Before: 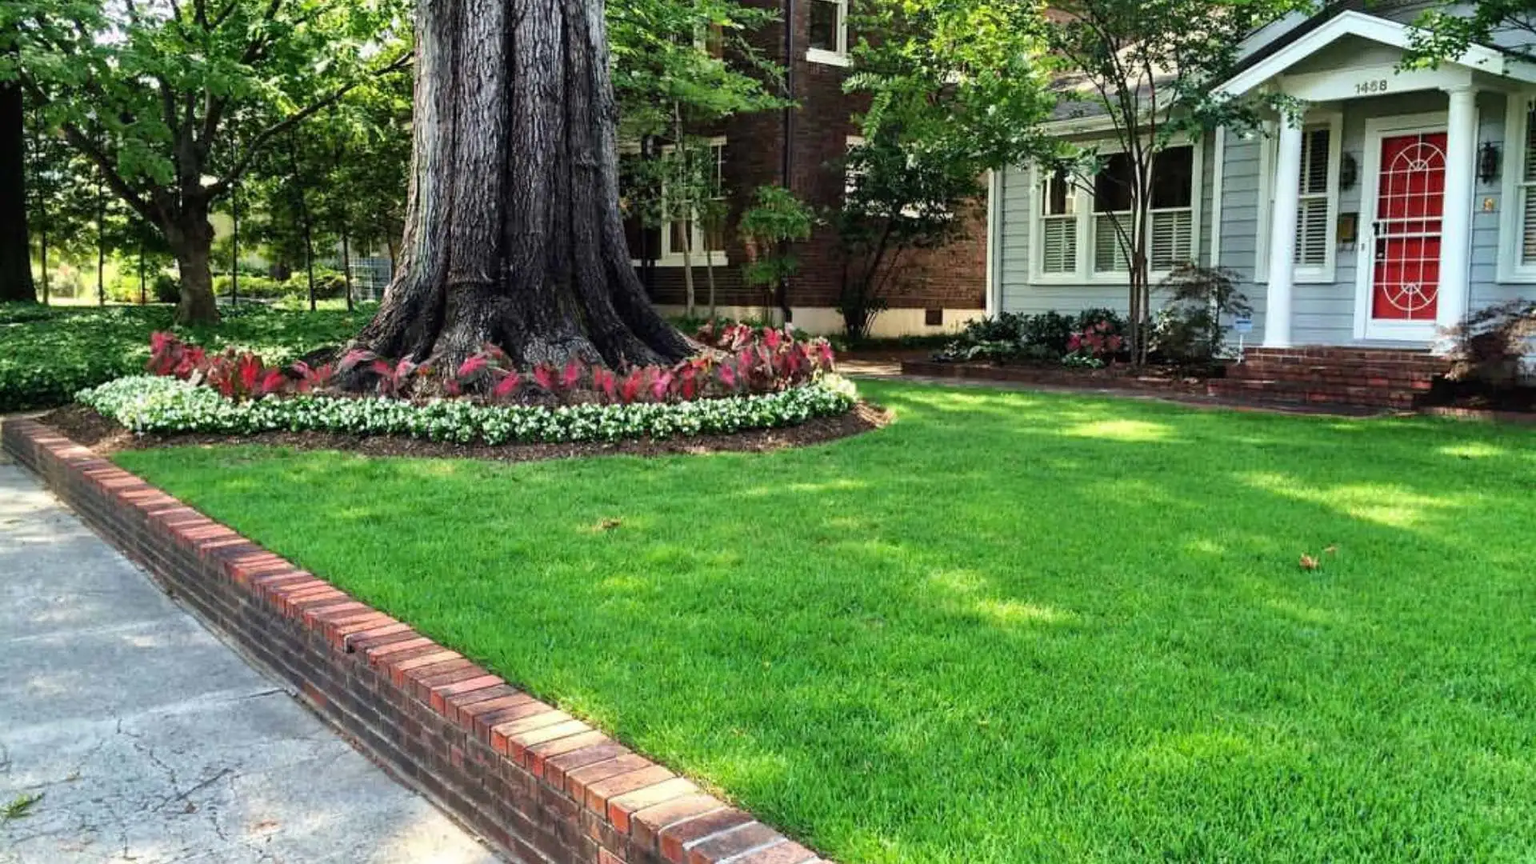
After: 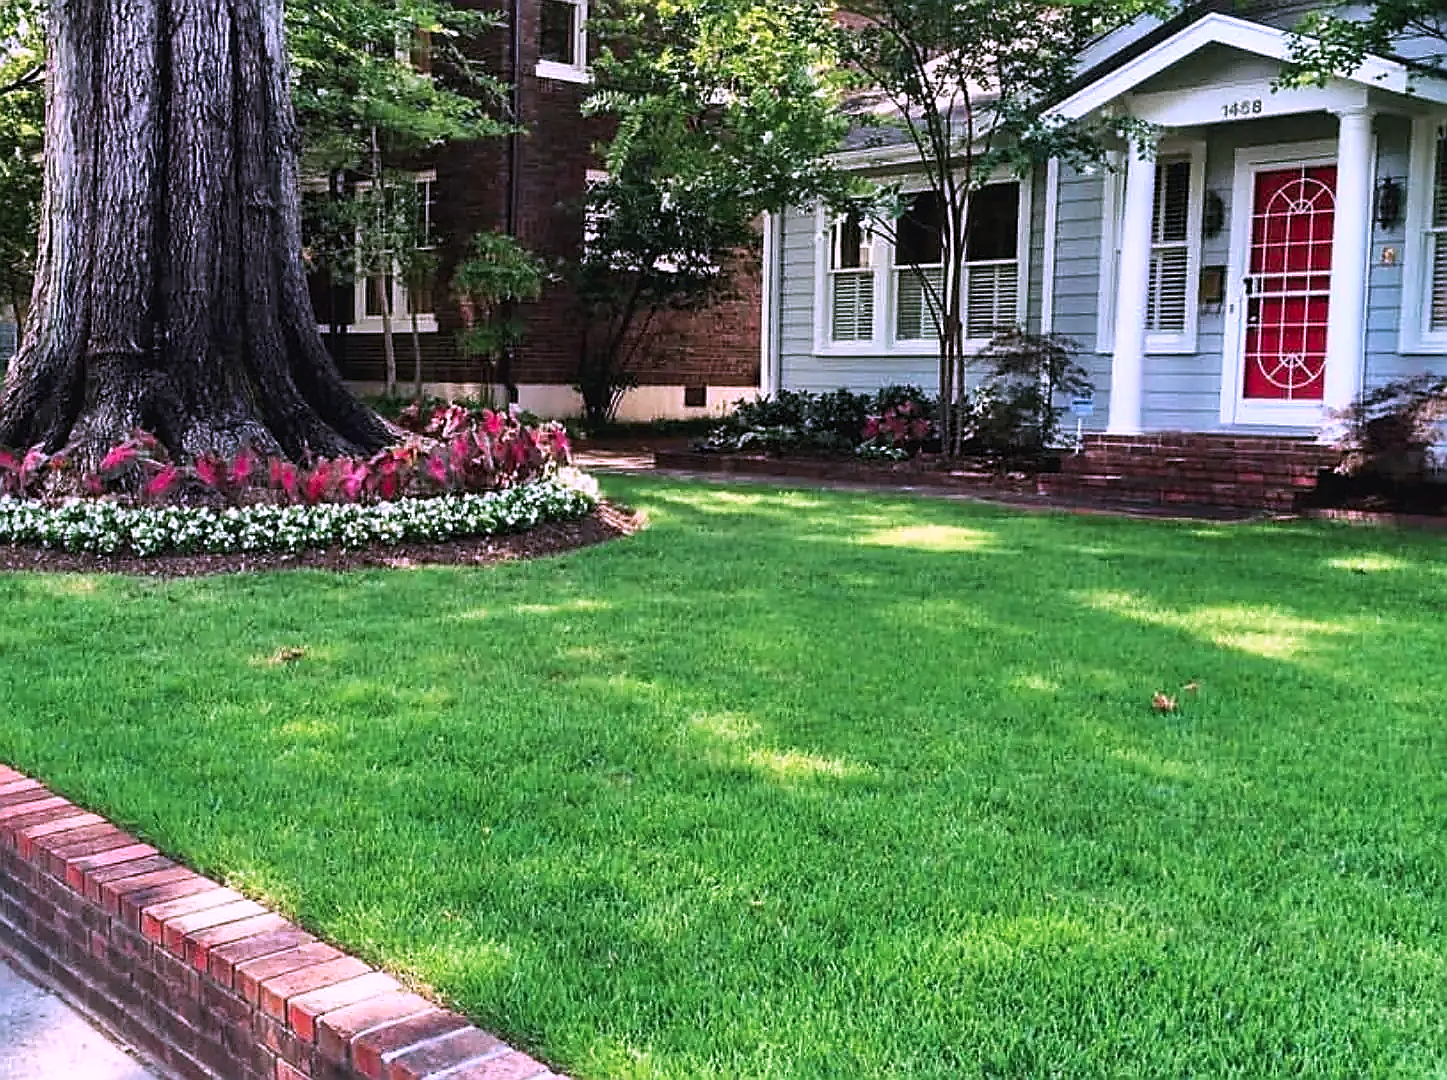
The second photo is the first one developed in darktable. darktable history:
color correction: highlights a* 15.03, highlights b* -25.07
exposure: compensate highlight preservation false
sharpen: radius 1.4, amount 1.25, threshold 0.7
tone curve: curves: ch0 [(0, 0) (0.003, 0.038) (0.011, 0.035) (0.025, 0.03) (0.044, 0.044) (0.069, 0.062) (0.1, 0.087) (0.136, 0.114) (0.177, 0.15) (0.224, 0.193) (0.277, 0.242) (0.335, 0.299) (0.399, 0.361) (0.468, 0.437) (0.543, 0.521) (0.623, 0.614) (0.709, 0.717) (0.801, 0.817) (0.898, 0.913) (1, 1)], preserve colors none
crop and rotate: left 24.6%
